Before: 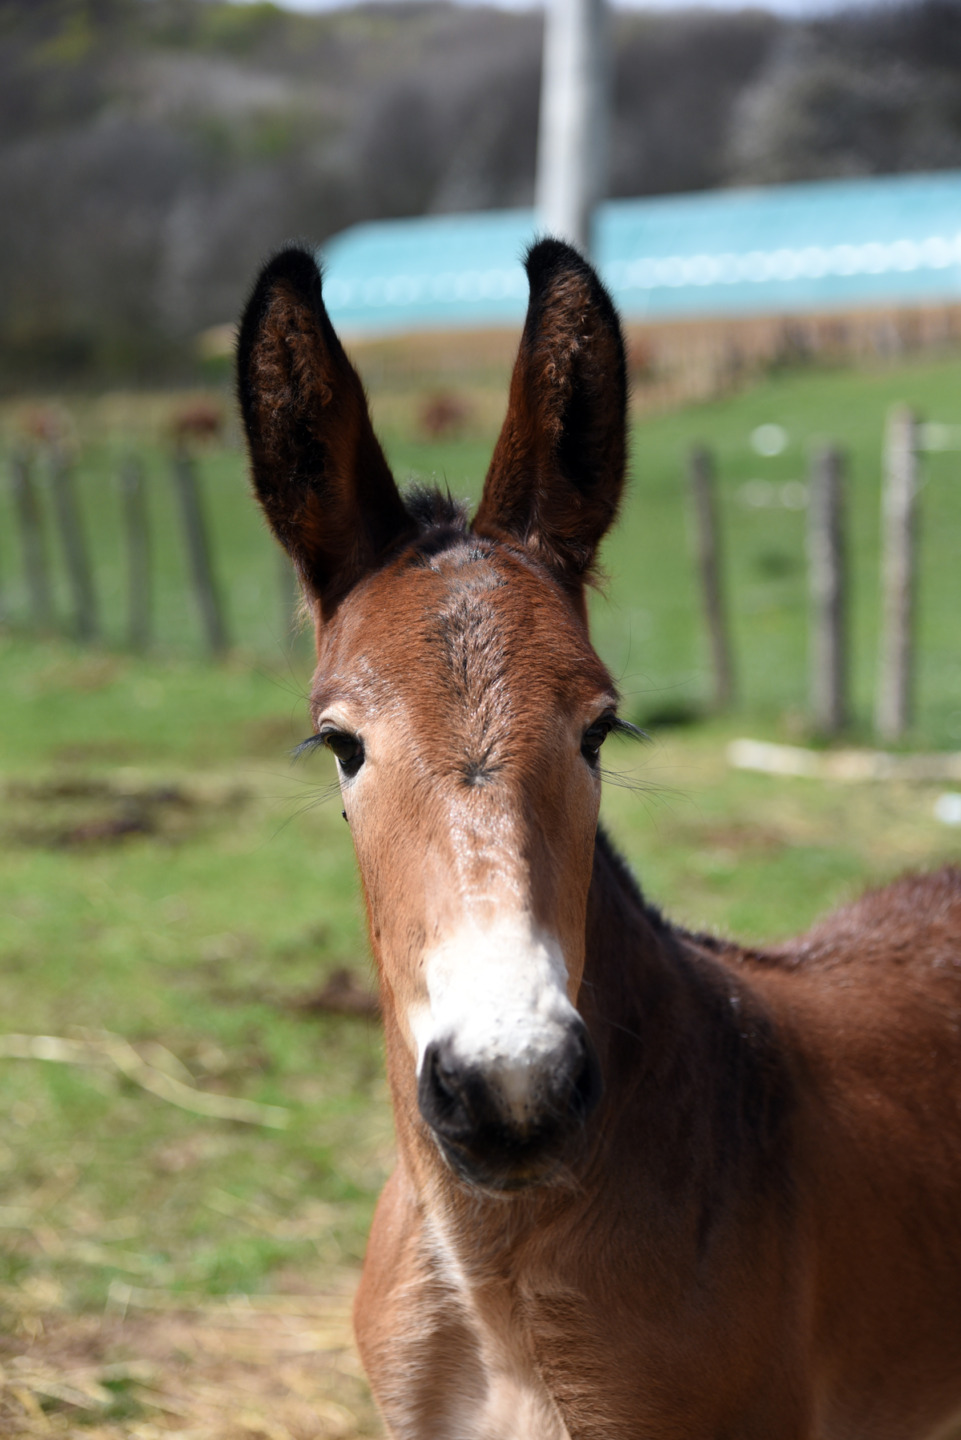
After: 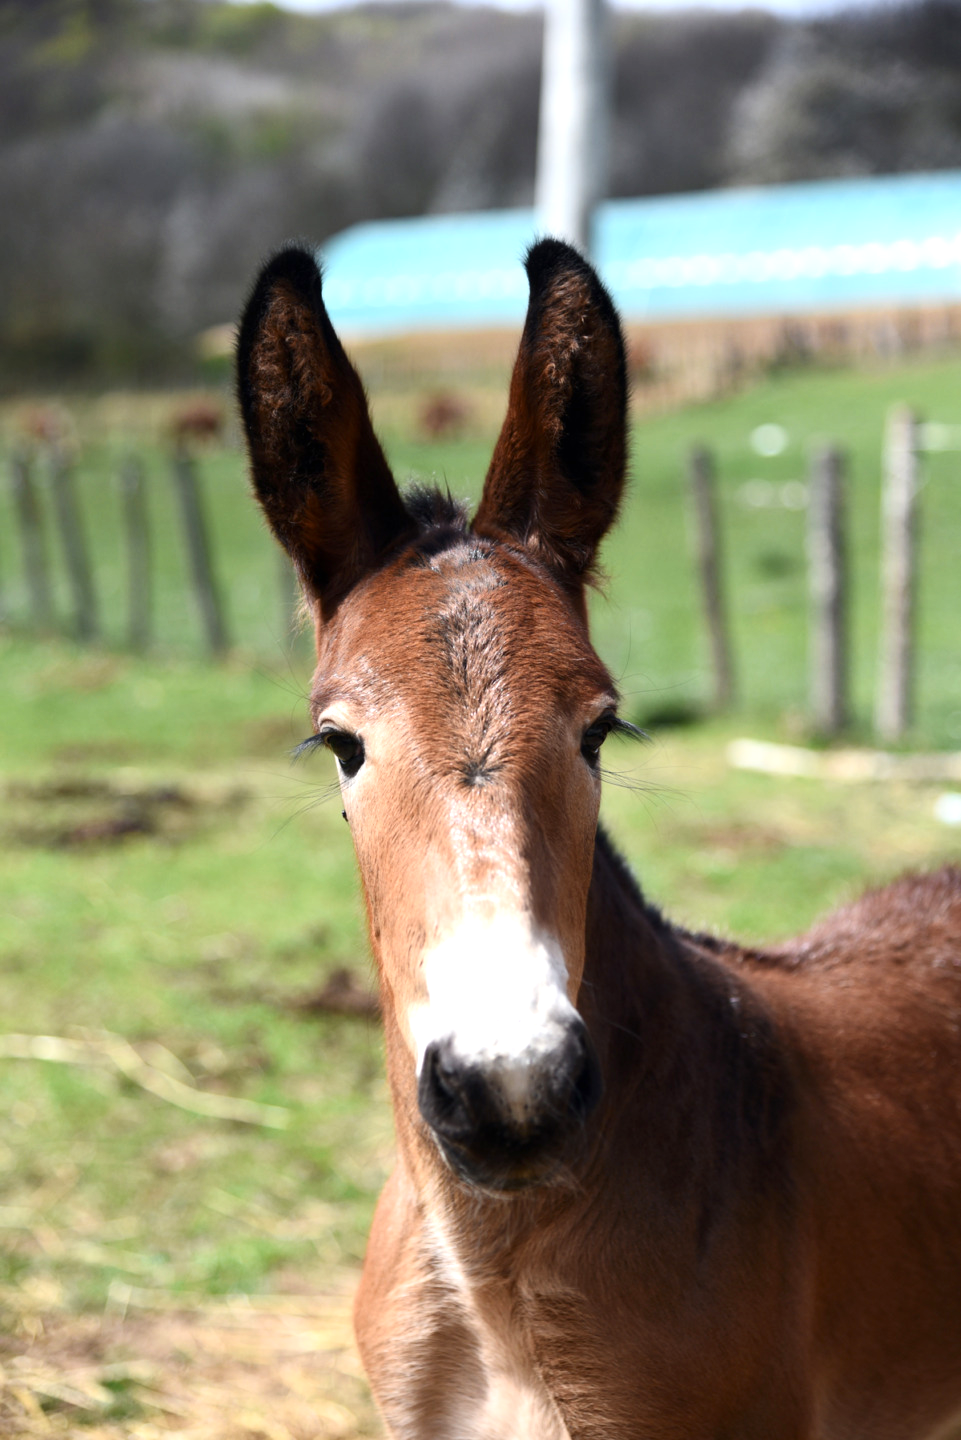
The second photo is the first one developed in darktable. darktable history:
contrast brightness saturation: contrast 0.142
exposure: black level correction 0, exposure 0.499 EV, compensate exposure bias true, compensate highlight preservation false
